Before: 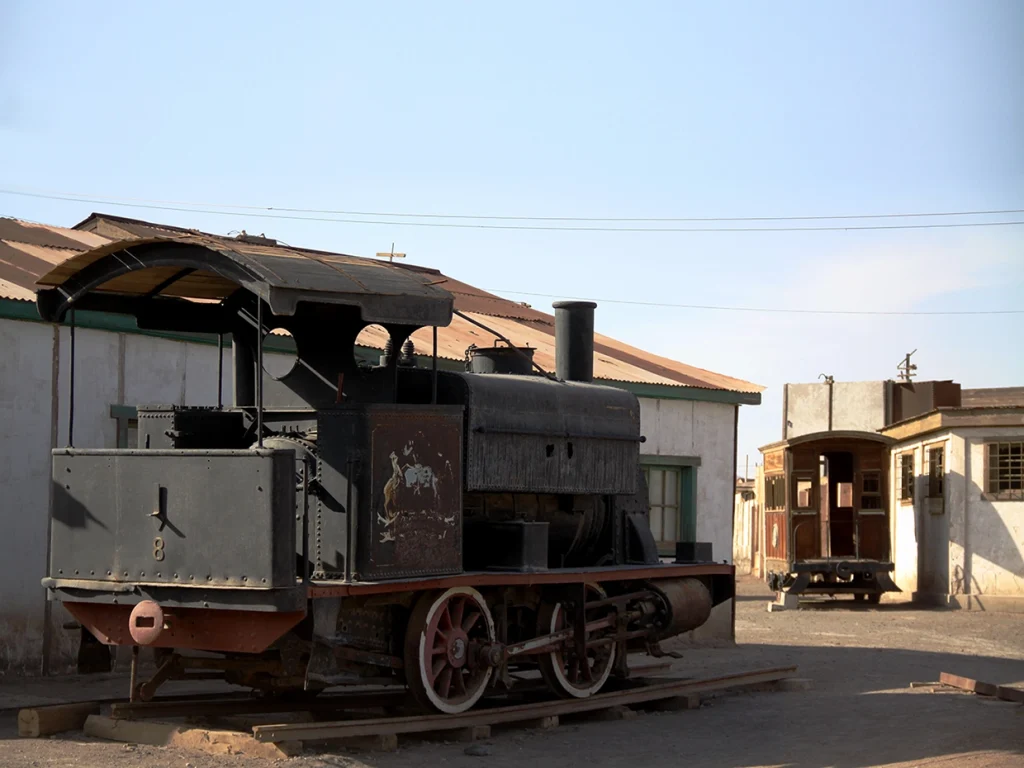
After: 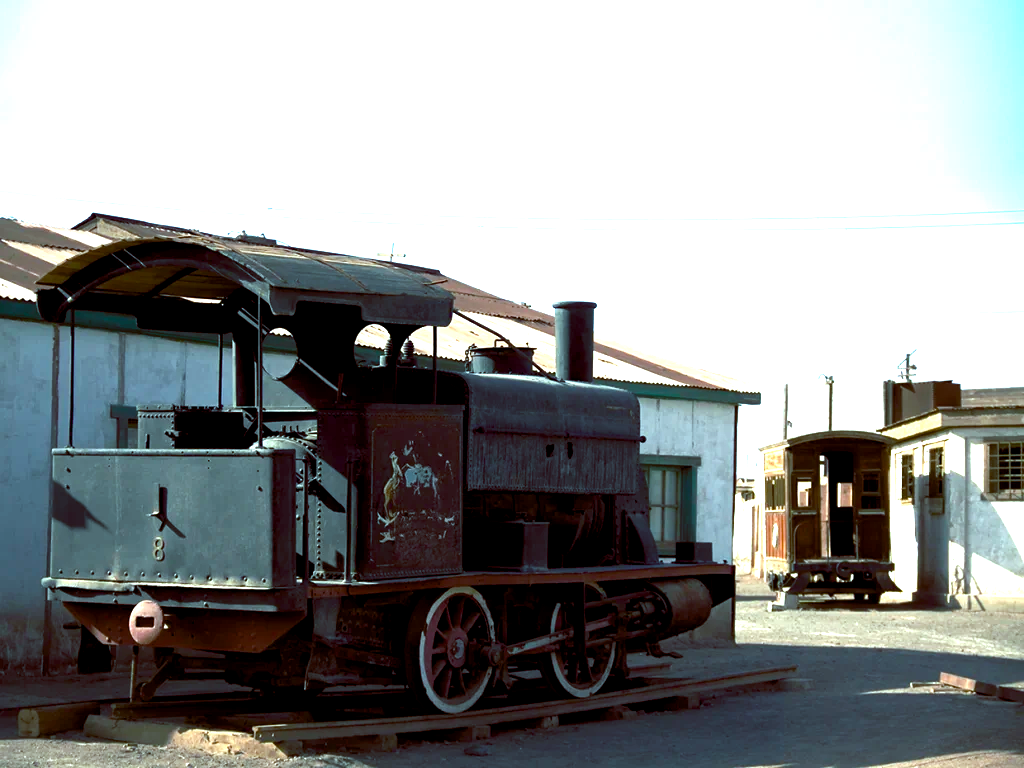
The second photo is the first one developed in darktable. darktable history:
white balance: red 0.982, blue 1.018
exposure: black level correction 0, exposure 0.5 EV, compensate exposure bias true, compensate highlight preservation false
color balance rgb: shadows lift › luminance -7.7%, shadows lift › chroma 2.13%, shadows lift › hue 200.79°, power › luminance -7.77%, power › chroma 2.27%, power › hue 220.69°, highlights gain › luminance 15.15%, highlights gain › chroma 4%, highlights gain › hue 209.35°, global offset › luminance -0.21%, global offset › chroma 0.27%, perceptual saturation grading › global saturation 24.42%, perceptual saturation grading › highlights -24.42%, perceptual saturation grading › mid-tones 24.42%, perceptual saturation grading › shadows 40%, perceptual brilliance grading › global brilliance -5%, perceptual brilliance grading › highlights 24.42%, perceptual brilliance grading › mid-tones 7%, perceptual brilliance grading › shadows -5%
